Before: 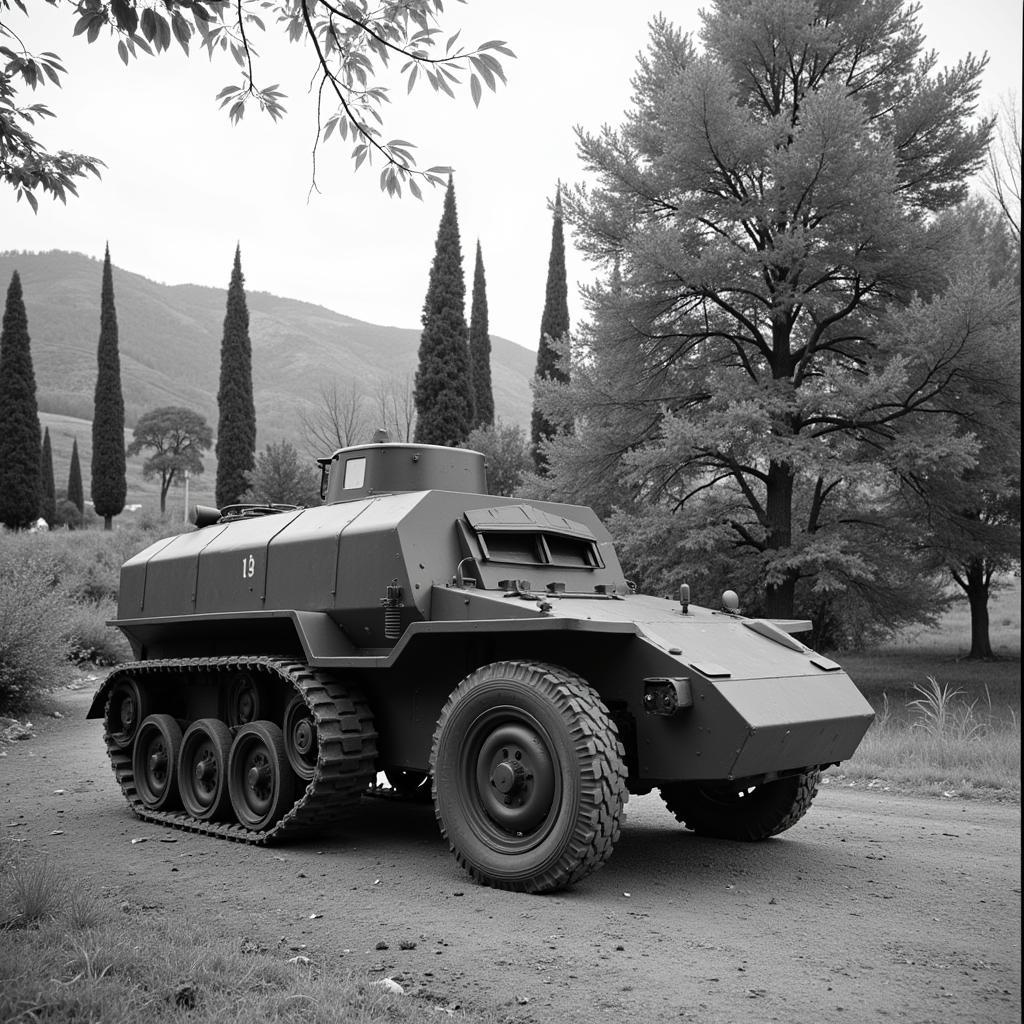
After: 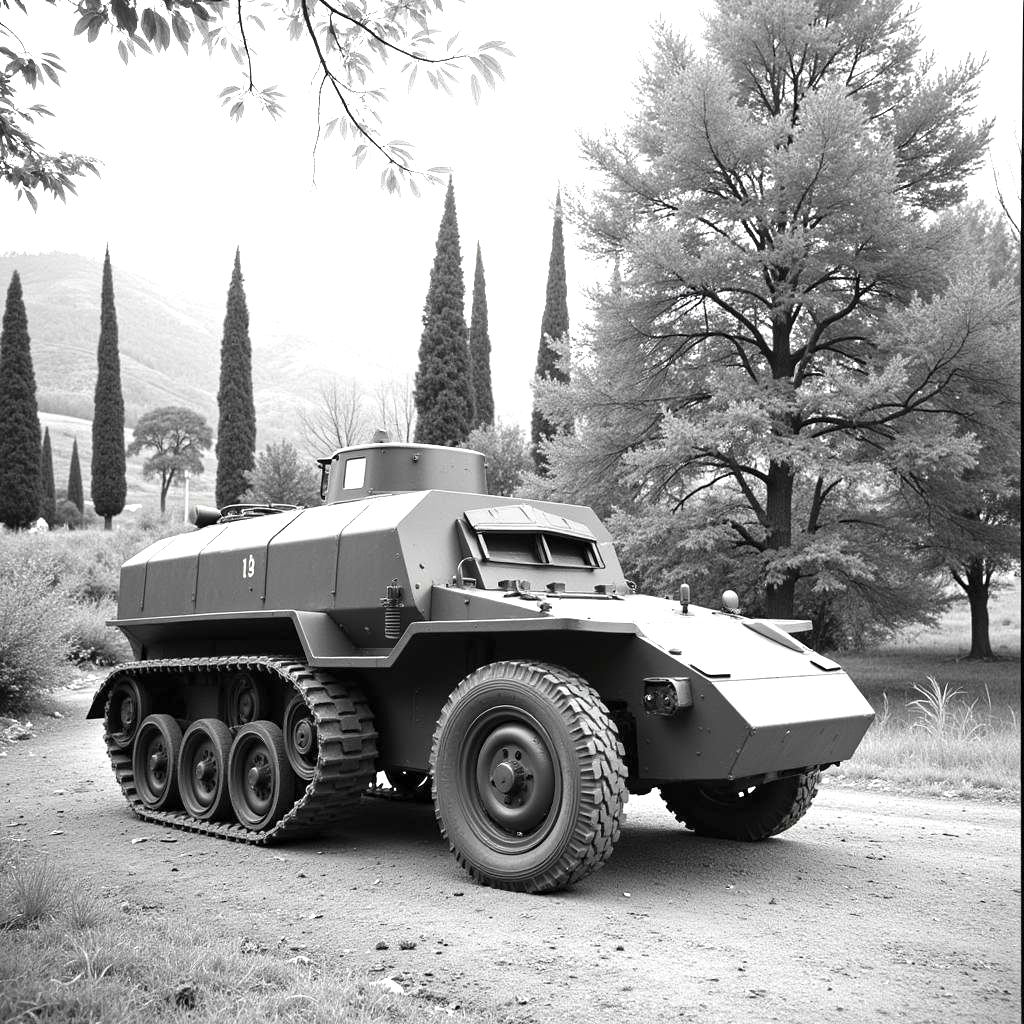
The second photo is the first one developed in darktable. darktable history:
exposure: exposure 1.223 EV, compensate highlight preservation false
tone equalizer: on, module defaults
